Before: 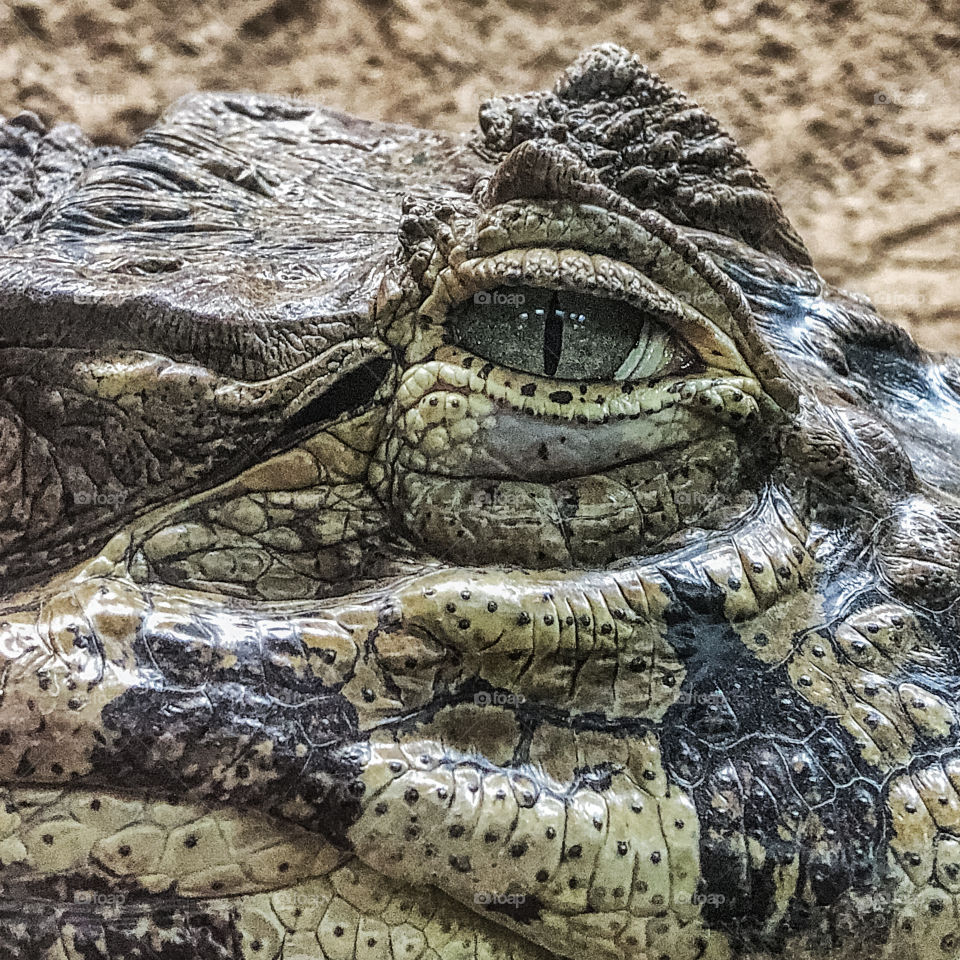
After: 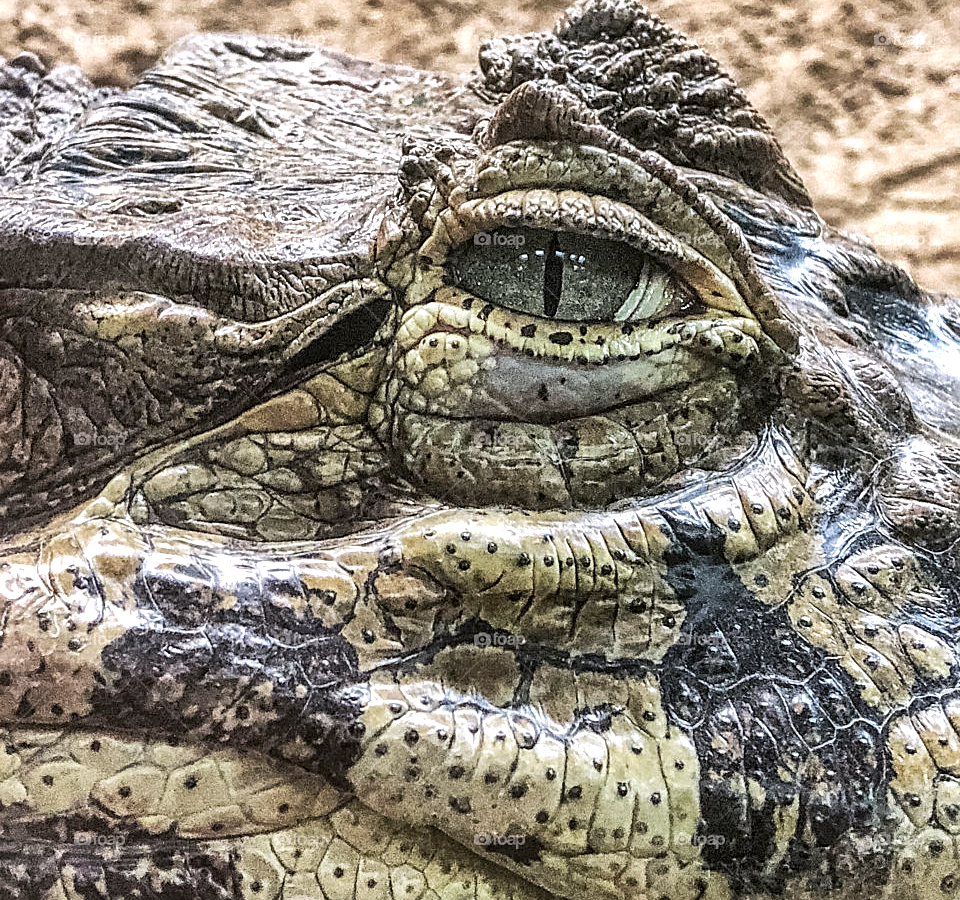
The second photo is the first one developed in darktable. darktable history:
crop and rotate: top 6.221%
color correction: highlights a* 2.94, highlights b* -0.984, shadows a* -0.098, shadows b* 2.43, saturation 0.982
exposure: black level correction 0.001, exposure 0.5 EV, compensate exposure bias true, compensate highlight preservation false
tone equalizer: edges refinement/feathering 500, mask exposure compensation -1.57 EV, preserve details no
sharpen: amount 0.206
